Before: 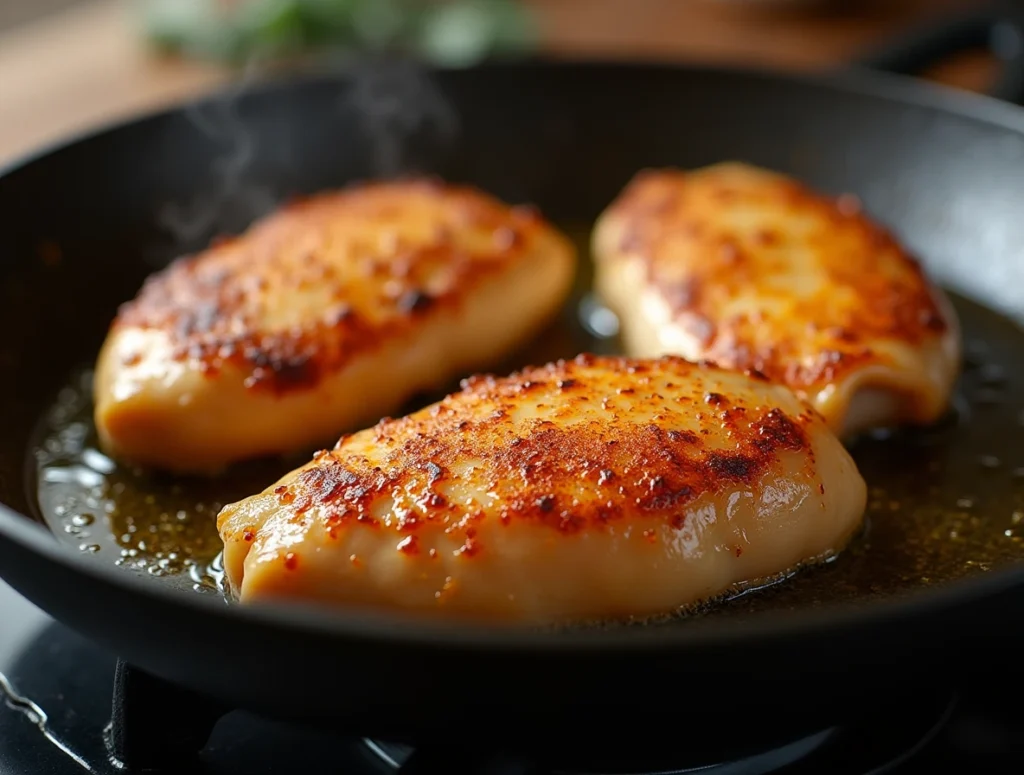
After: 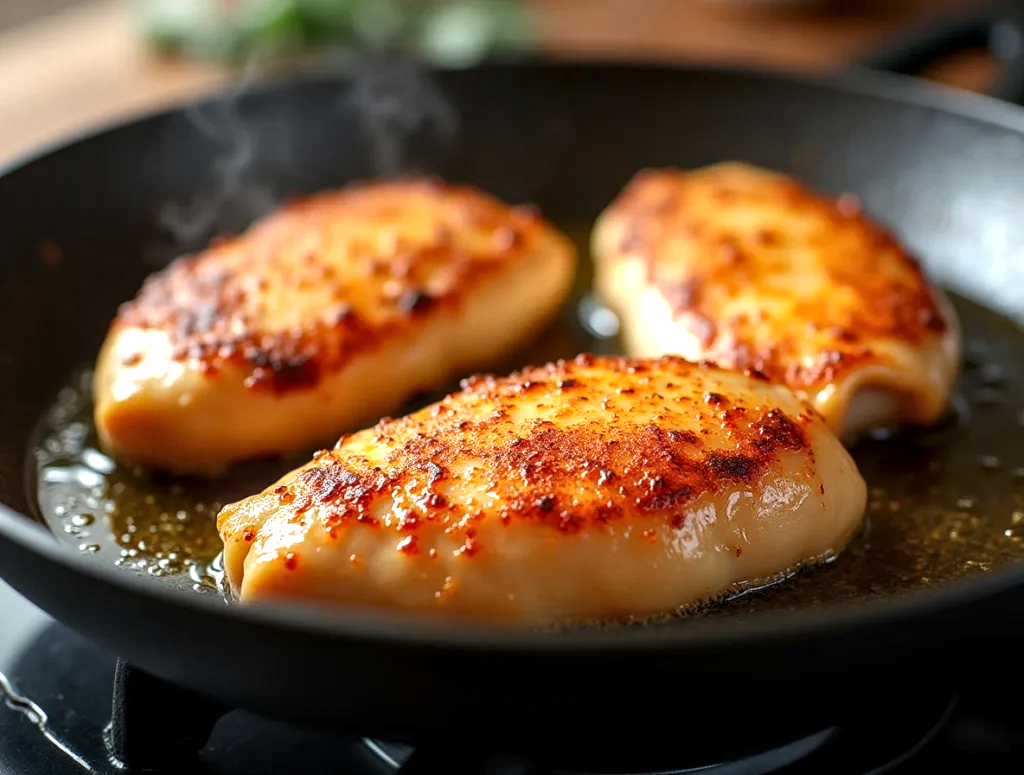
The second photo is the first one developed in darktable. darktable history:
local contrast: detail 130%
exposure: exposure 0.558 EV, compensate highlight preservation false
